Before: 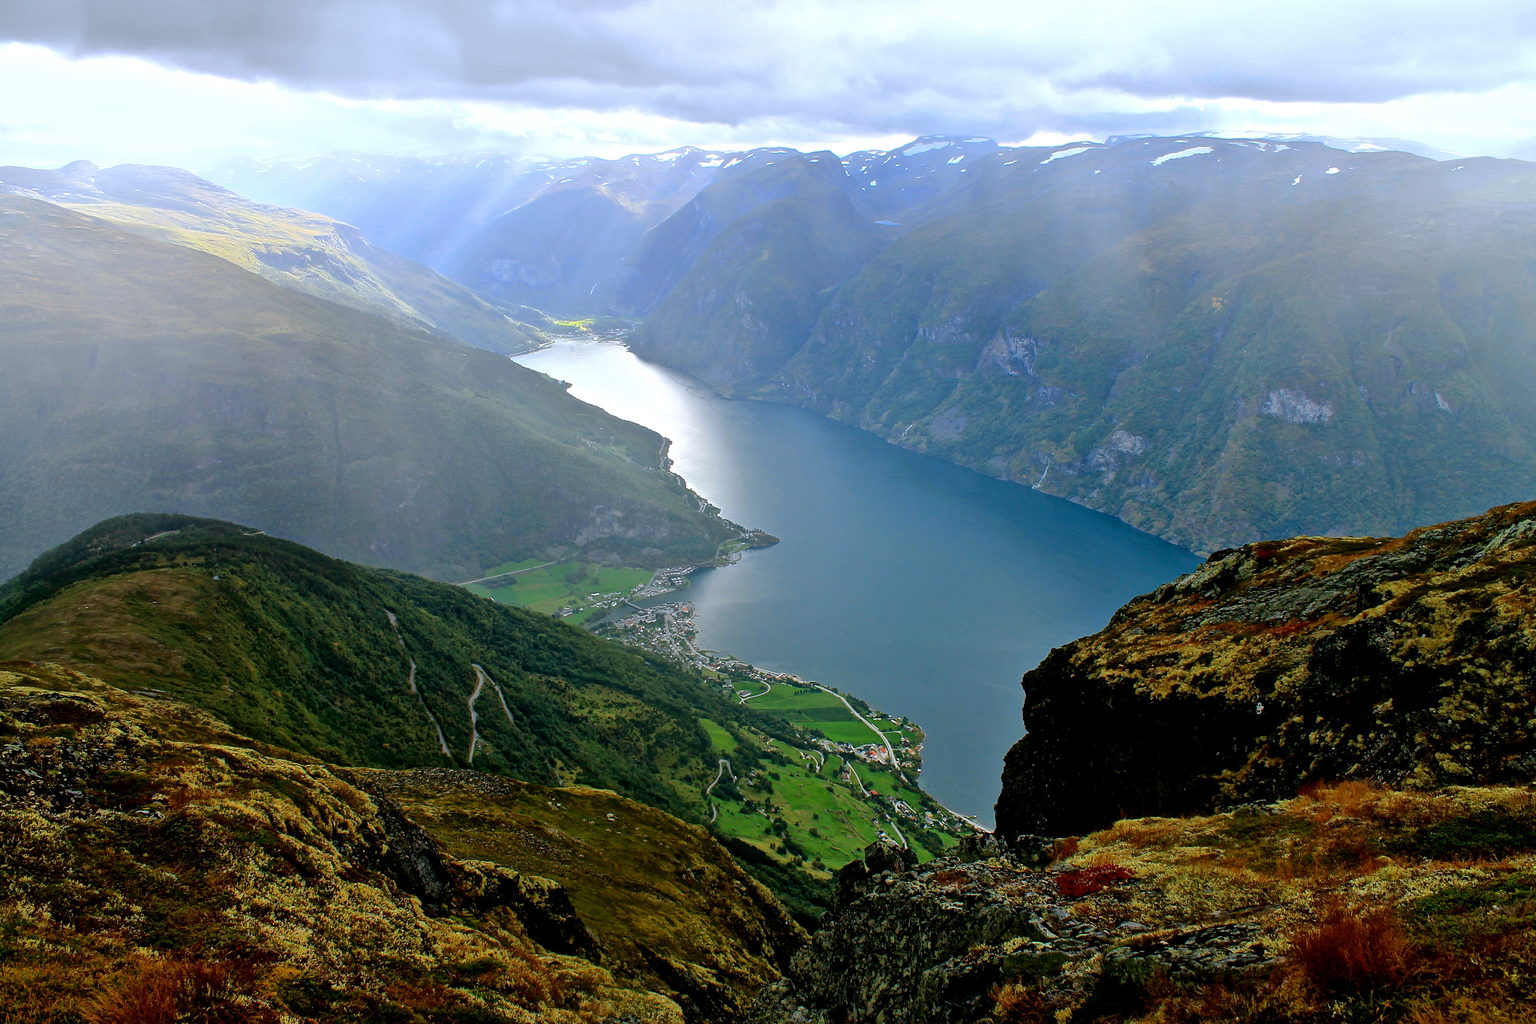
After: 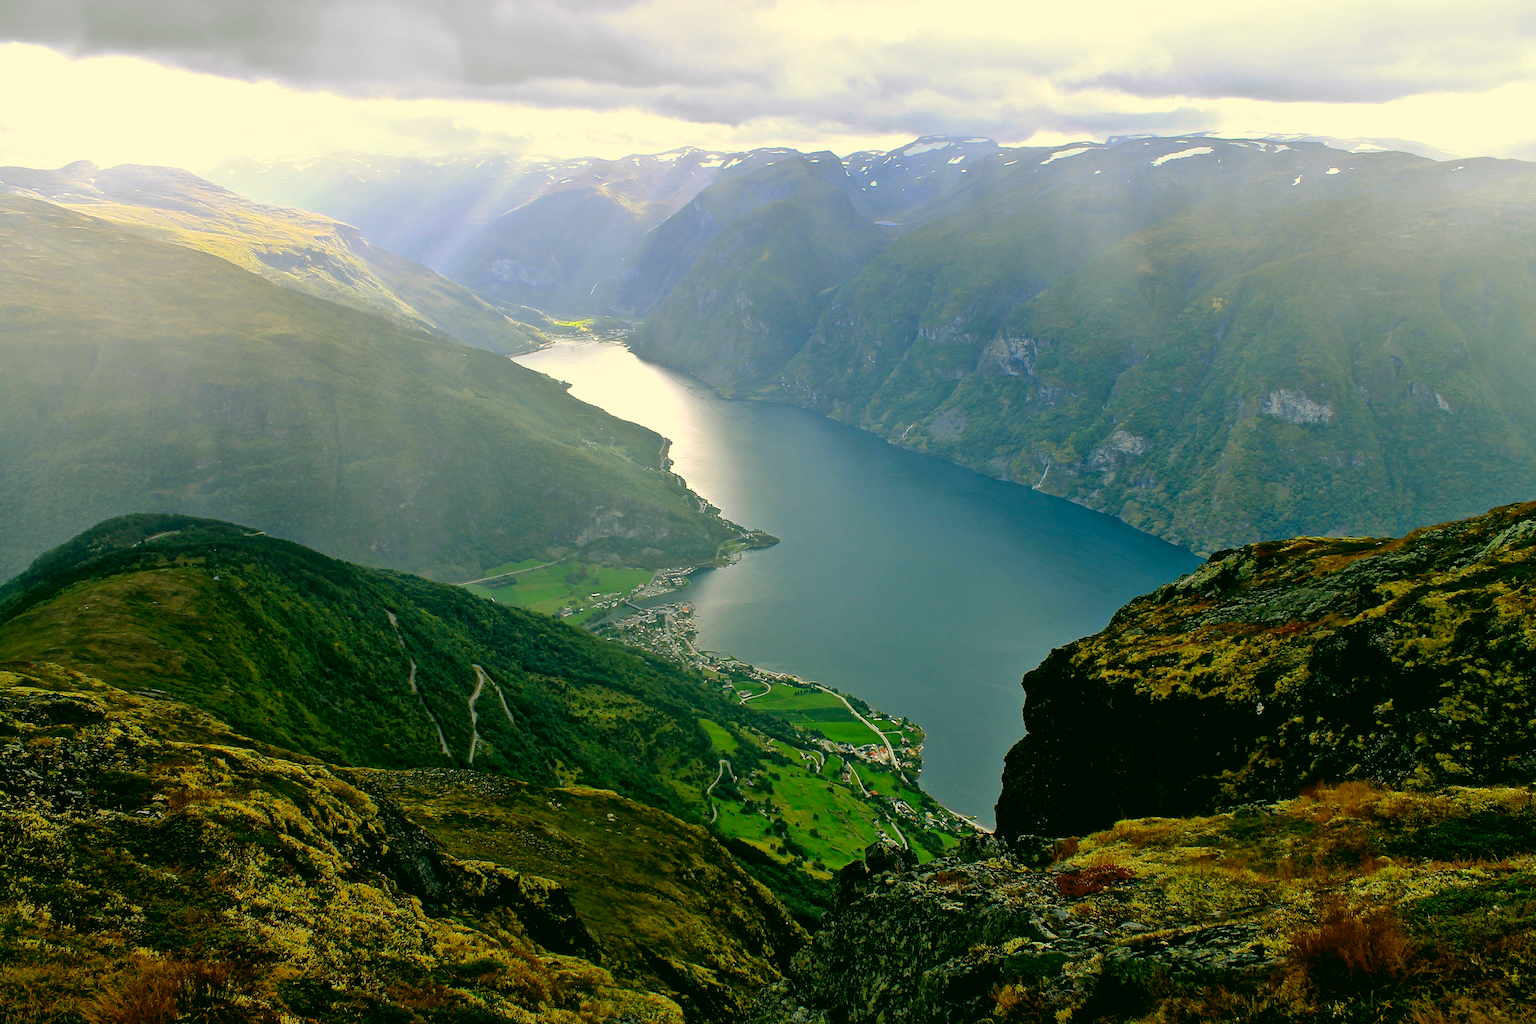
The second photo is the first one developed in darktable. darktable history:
color correction: highlights a* 4.93, highlights b* 23.7, shadows a* -15.81, shadows b* 3.85
